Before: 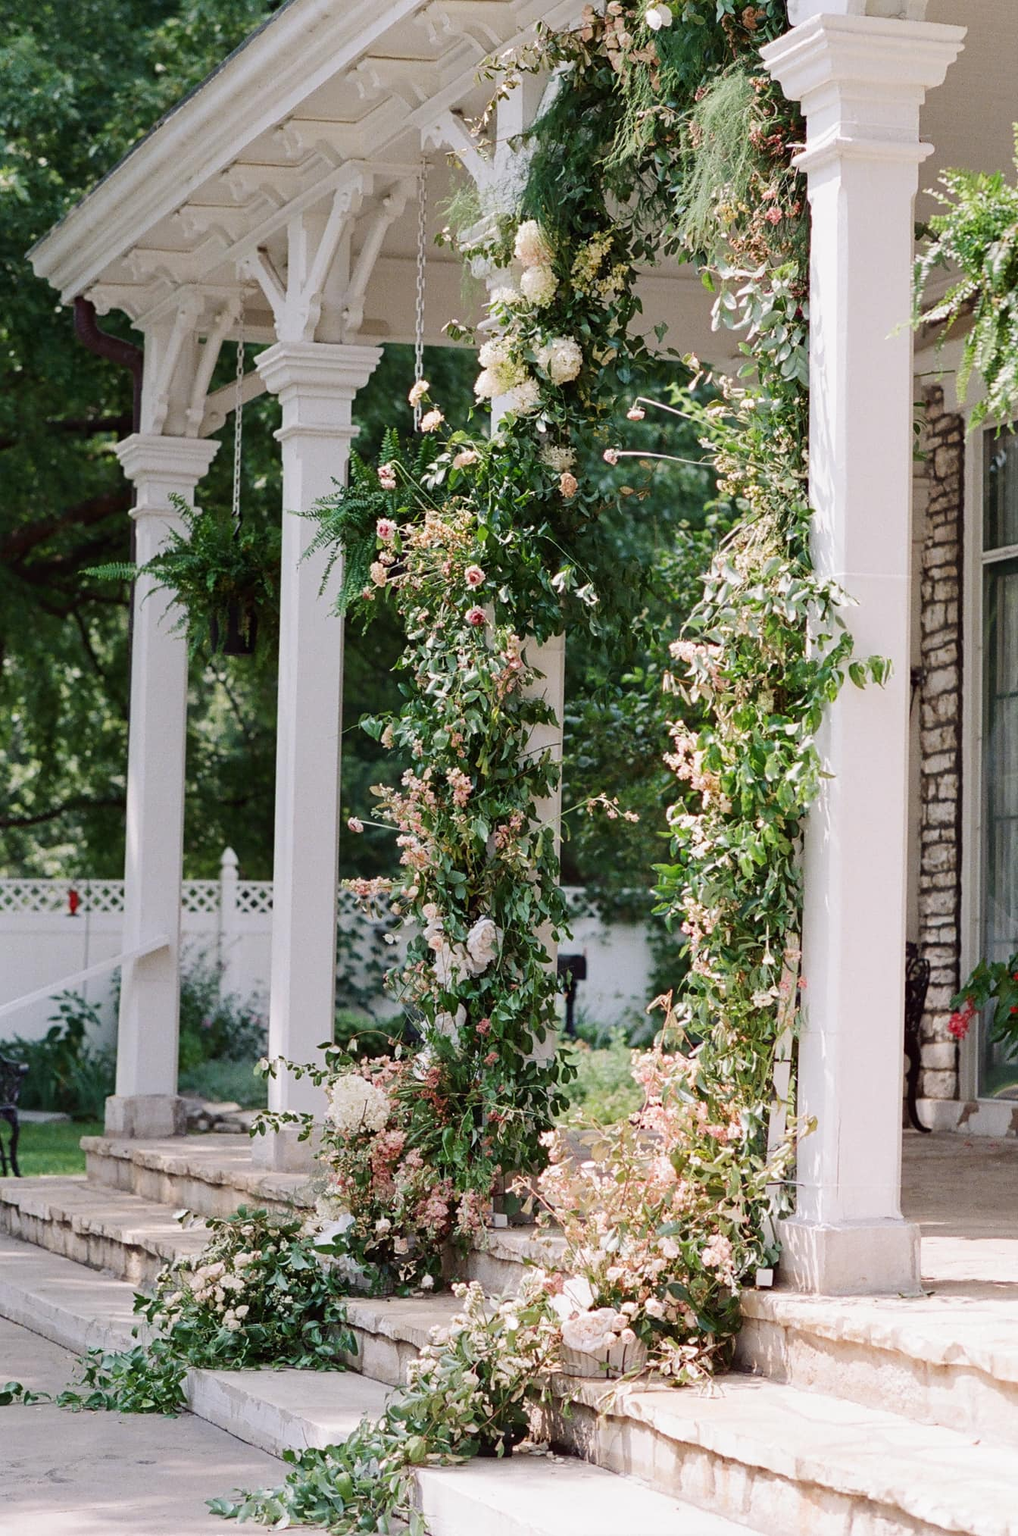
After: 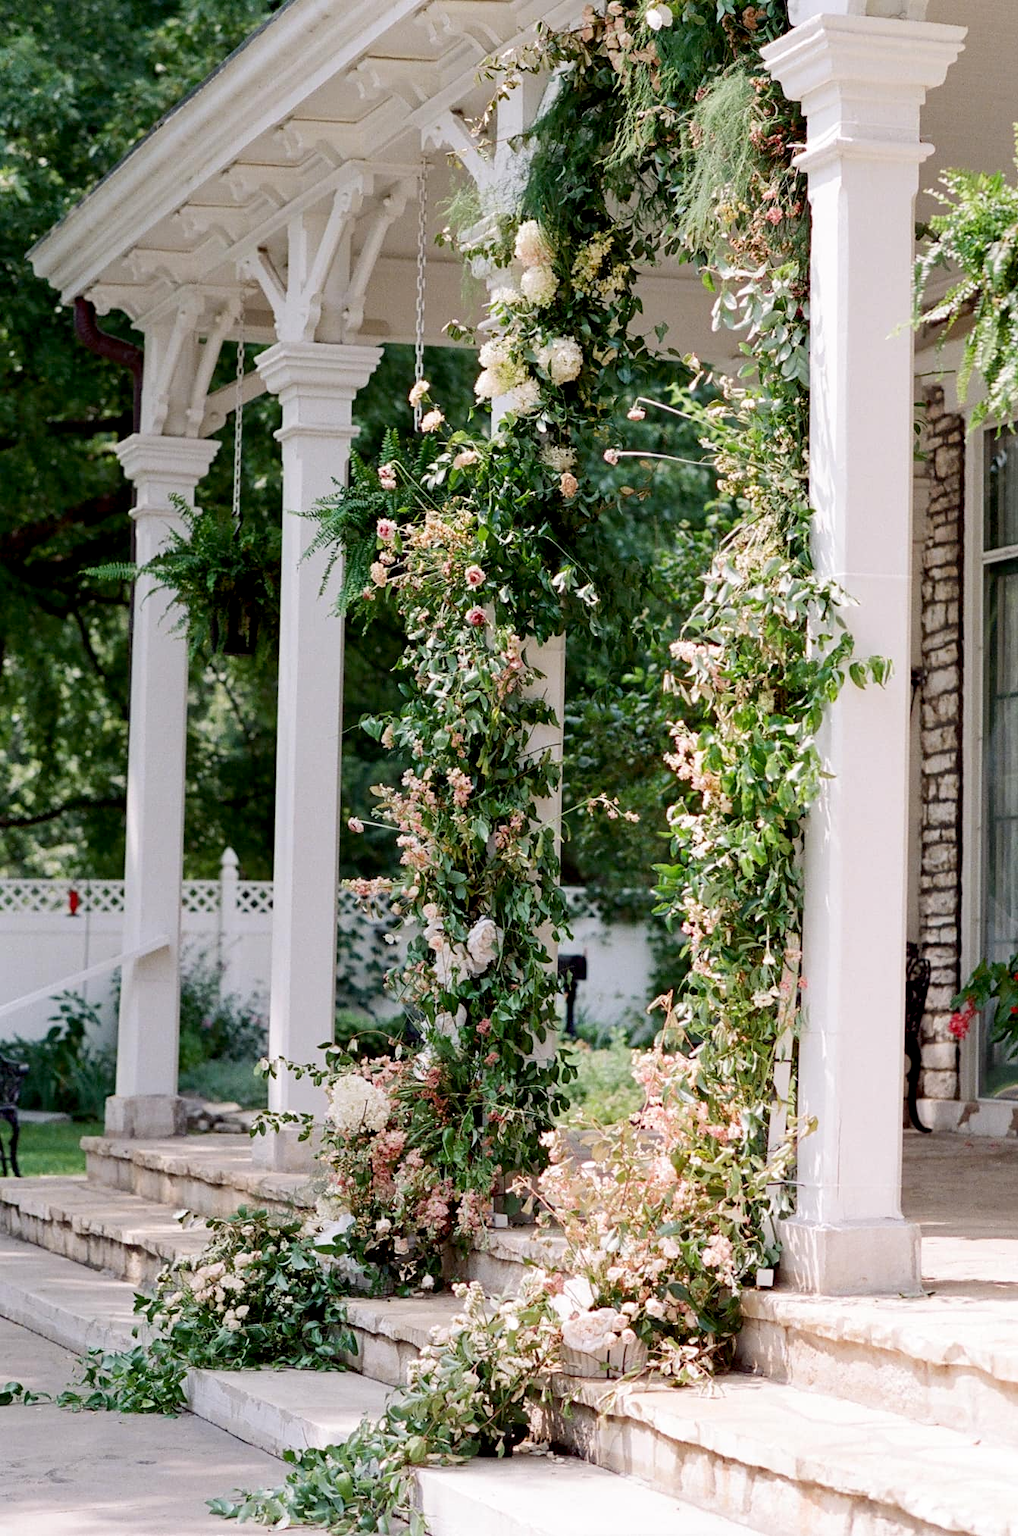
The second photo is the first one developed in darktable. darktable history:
exposure: black level correction 0.008, exposure 0.103 EV, compensate highlight preservation false
